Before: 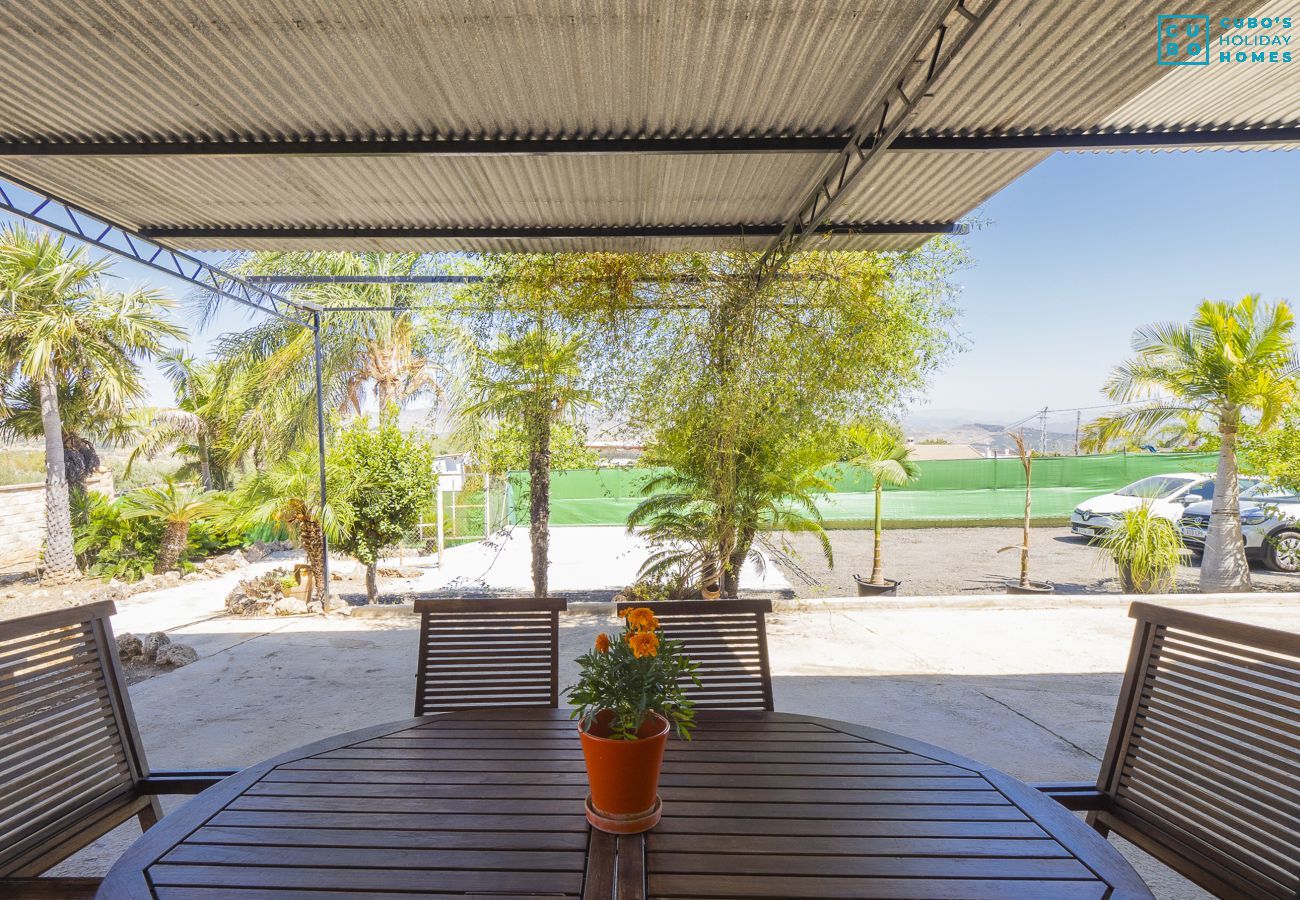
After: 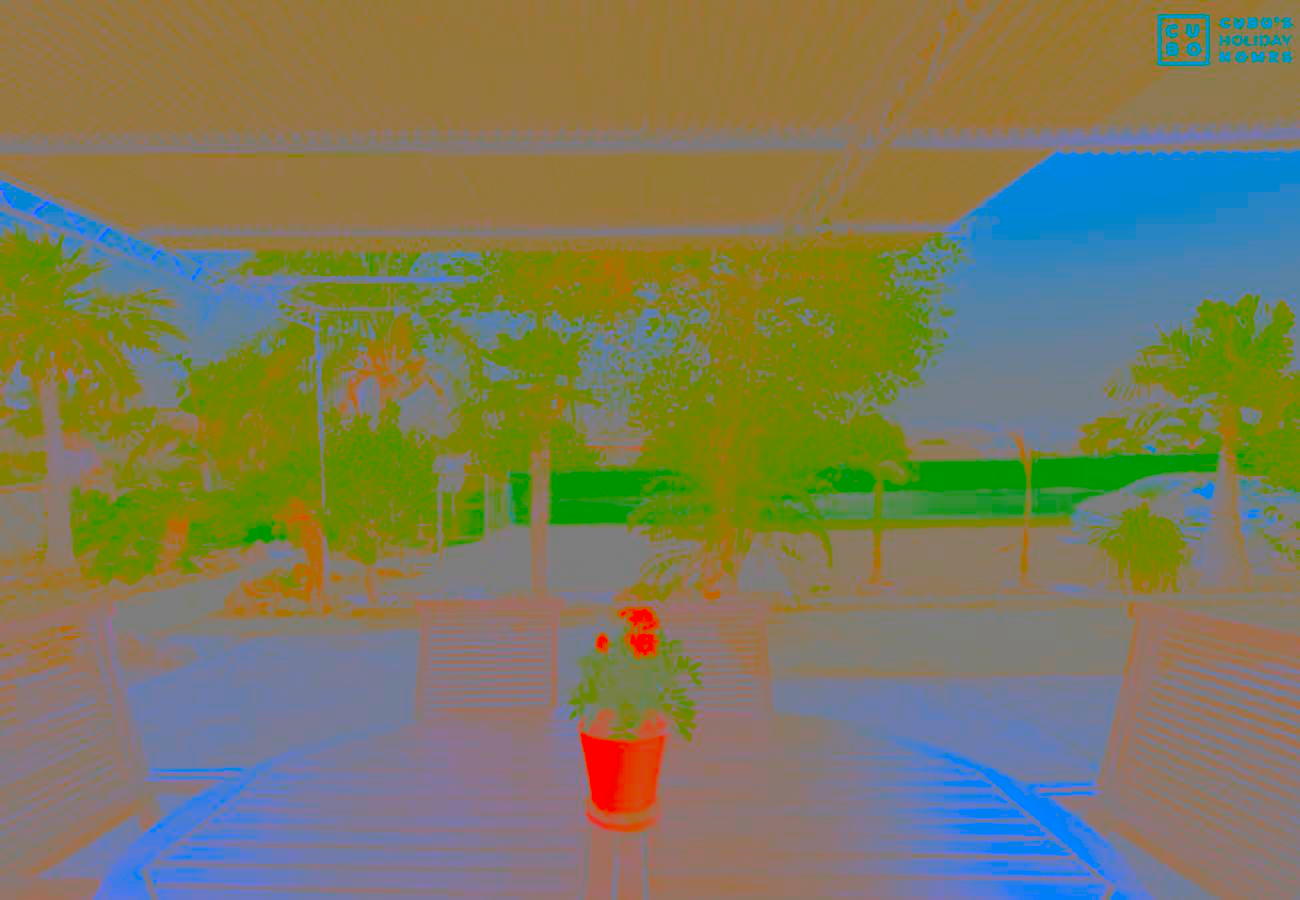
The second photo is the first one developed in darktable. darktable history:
sharpen: amount 0.75
levels: black 3.83%, white 90.64%, levels [0.044, 0.416, 0.908]
contrast brightness saturation: contrast -0.99, brightness -0.17, saturation 0.75
